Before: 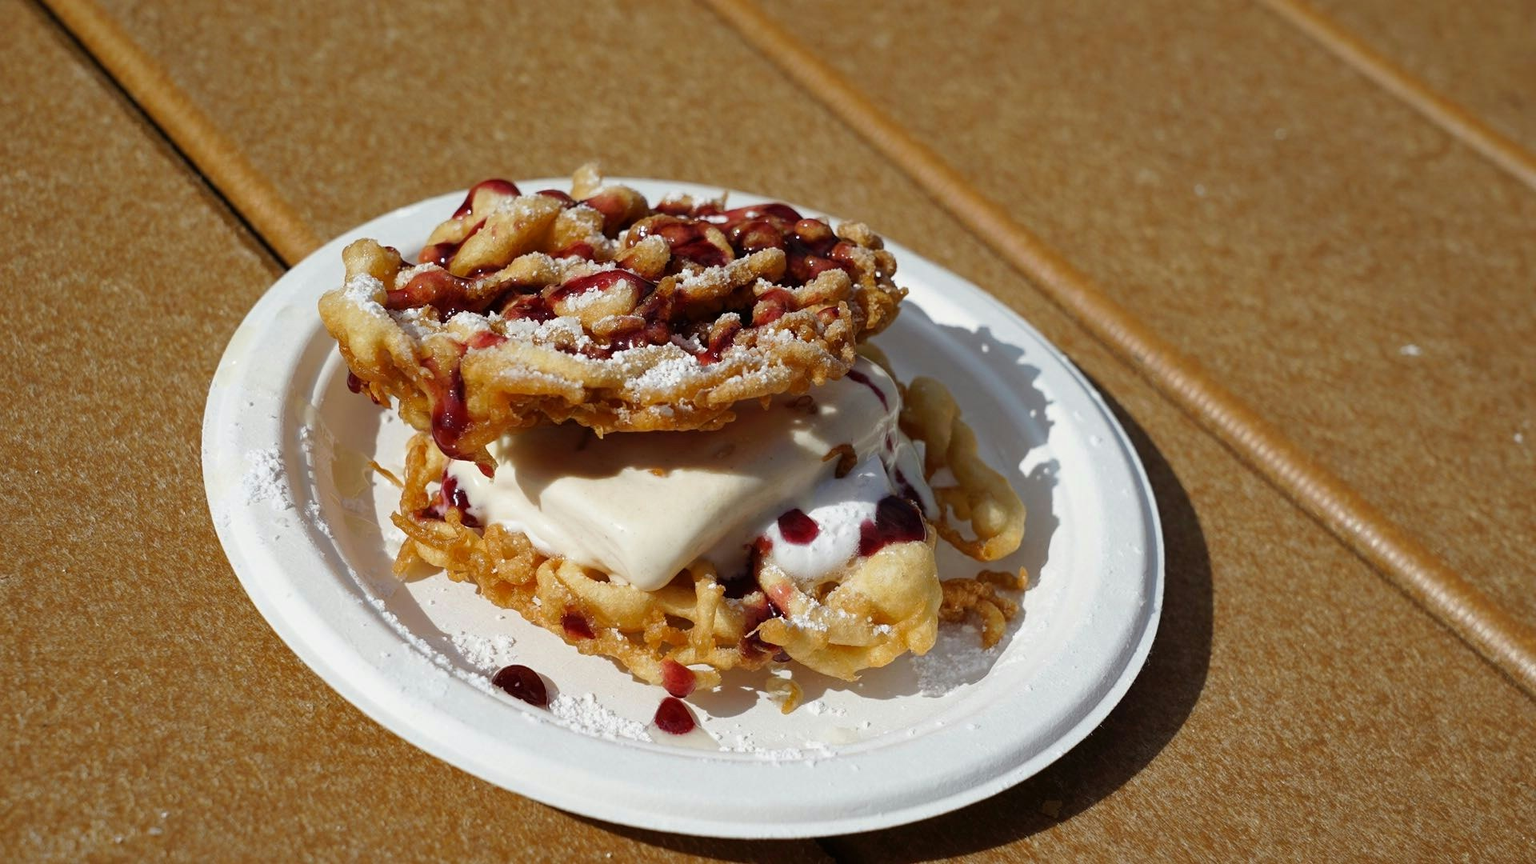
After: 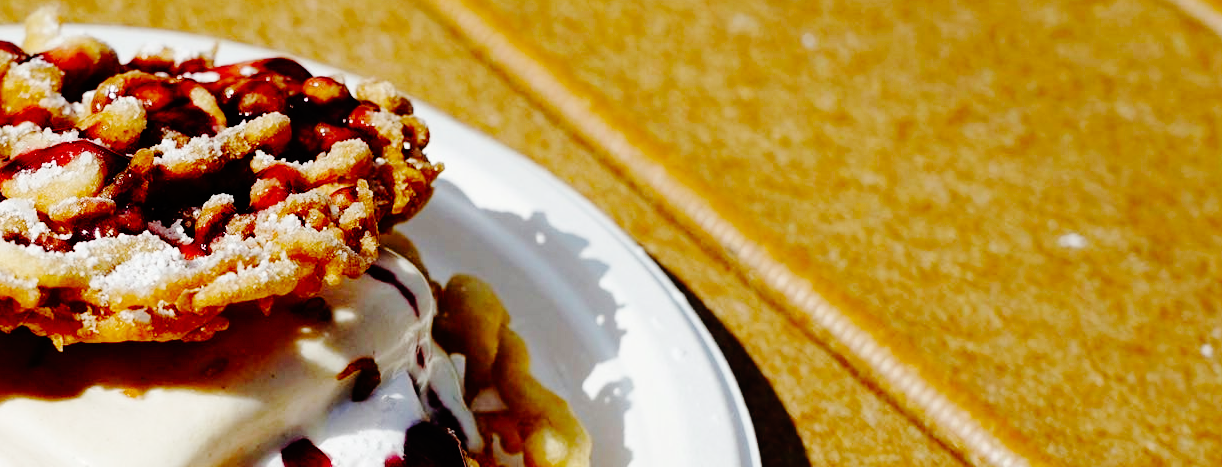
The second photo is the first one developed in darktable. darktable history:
crop: left 36.005%, top 18.293%, right 0.31%, bottom 38.444%
base curve: curves: ch0 [(0, 0) (0.036, 0.01) (0.123, 0.254) (0.258, 0.504) (0.507, 0.748) (1, 1)], preserve colors none
